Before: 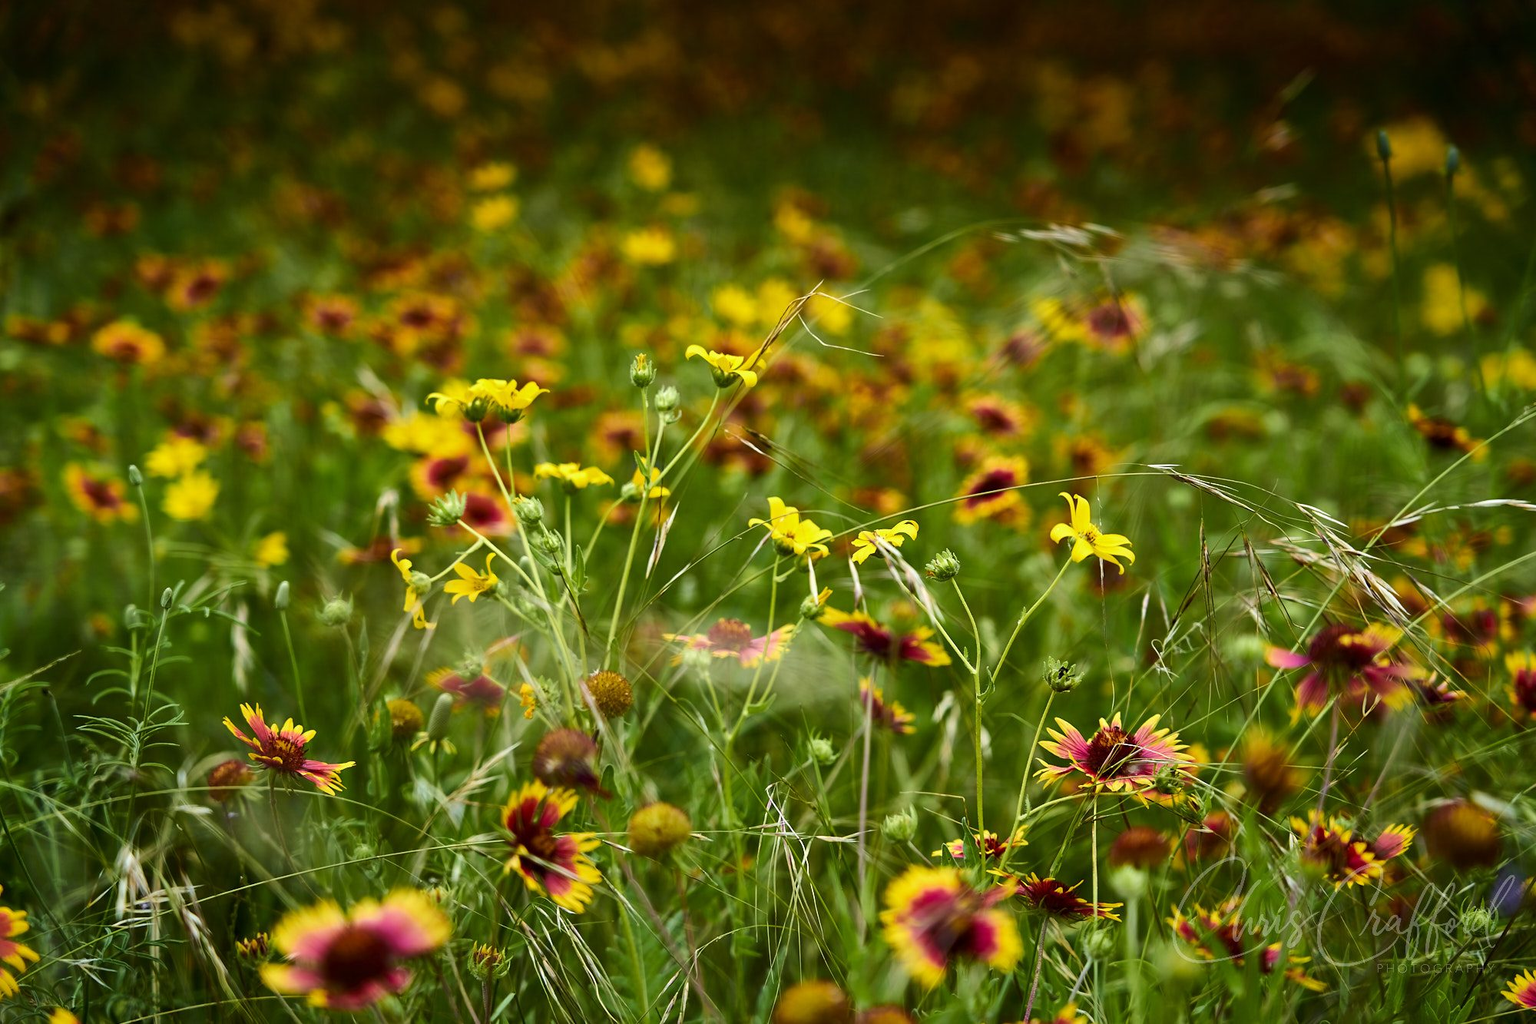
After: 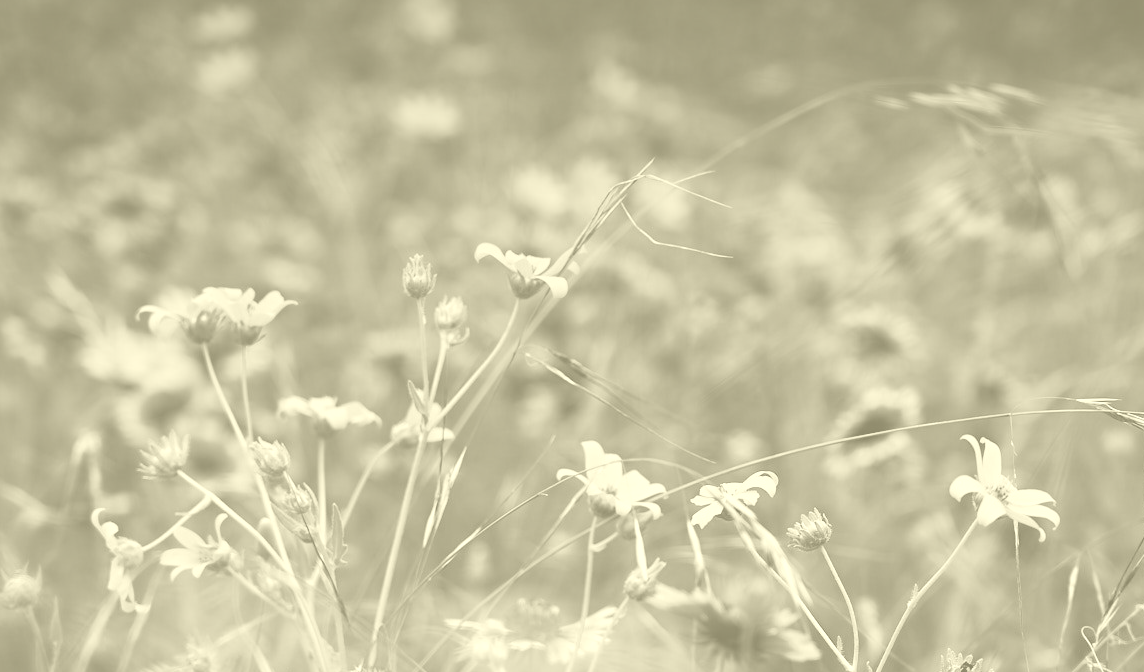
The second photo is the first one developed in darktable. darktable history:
white balance: red 0.974, blue 1.044
colorize: hue 43.2°, saturation 40%, version 1
crop: left 20.932%, top 15.471%, right 21.848%, bottom 34.081%
graduated density: on, module defaults
